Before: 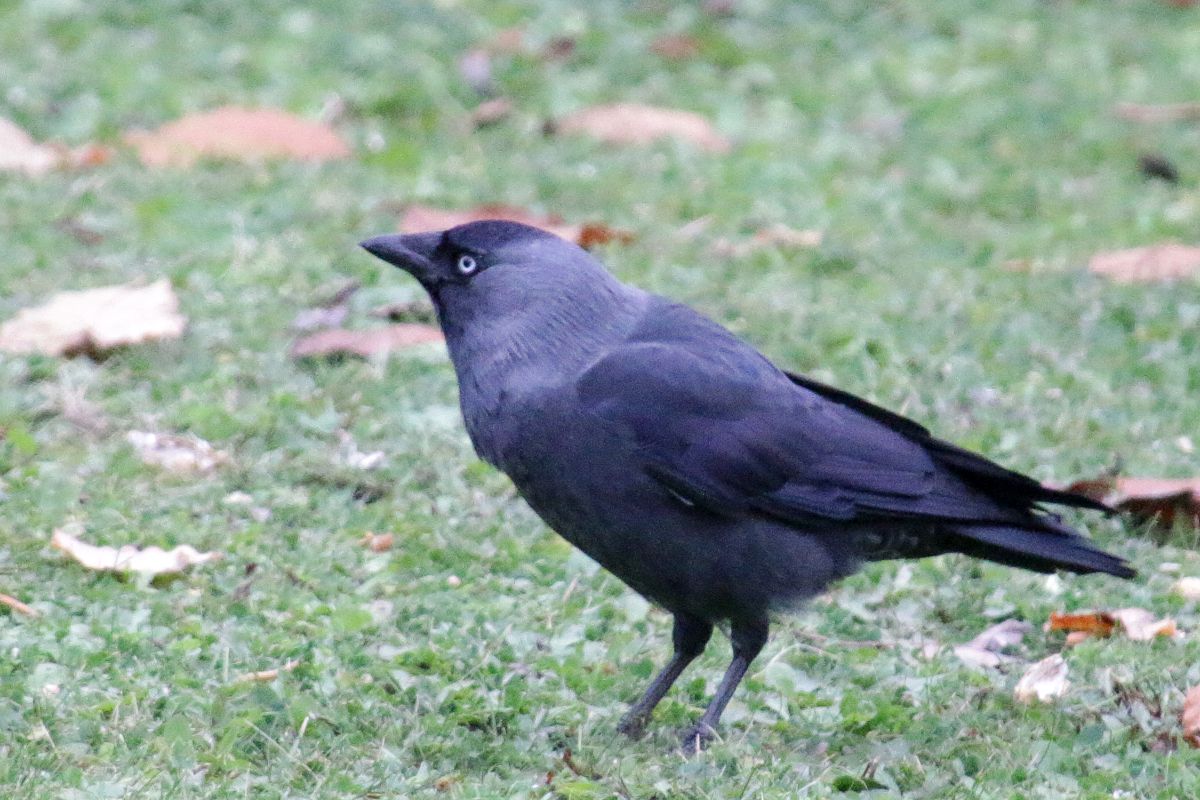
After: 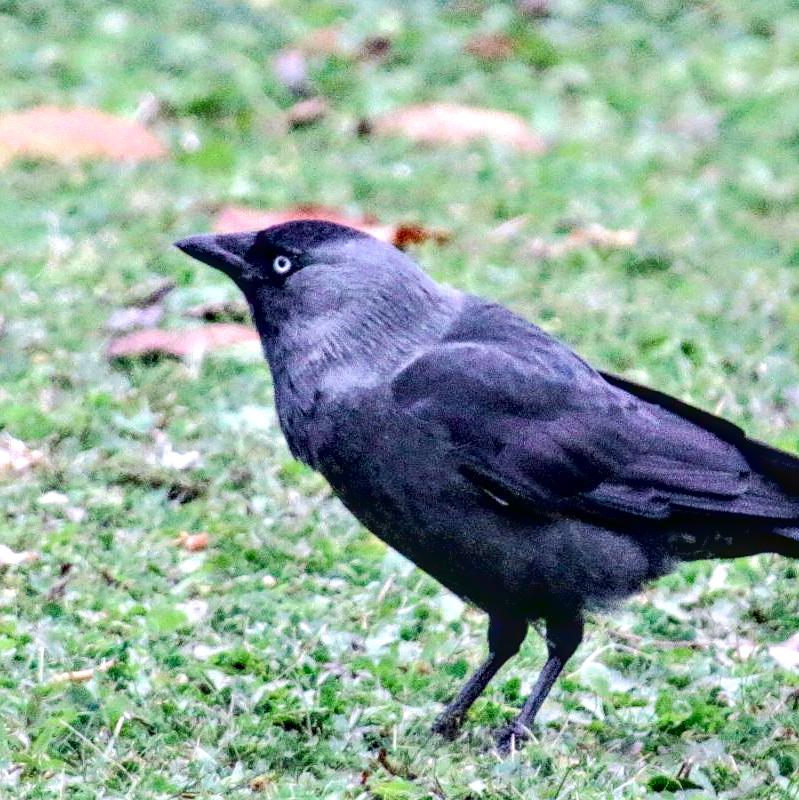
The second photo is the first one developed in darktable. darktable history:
tone curve: curves: ch0 [(0, 0.013) (0.054, 0.018) (0.205, 0.191) (0.289, 0.292) (0.39, 0.424) (0.493, 0.551) (0.666, 0.743) (0.795, 0.841) (1, 0.998)]; ch1 [(0, 0) (0.385, 0.343) (0.439, 0.415) (0.494, 0.495) (0.501, 0.501) (0.51, 0.509) (0.548, 0.554) (0.586, 0.614) (0.66, 0.706) (0.783, 0.804) (1, 1)]; ch2 [(0, 0) (0.304, 0.31) (0.403, 0.399) (0.441, 0.428) (0.47, 0.469) (0.498, 0.496) (0.524, 0.538) (0.566, 0.579) (0.633, 0.665) (0.7, 0.711) (1, 1)], color space Lab, independent channels, preserve colors none
crop: left 15.419%, right 17.914%
contrast equalizer: octaves 7, y [[0.6 ×6], [0.55 ×6], [0 ×6], [0 ×6], [0 ×6]]
local contrast: highlights 61%, detail 143%, midtone range 0.428
